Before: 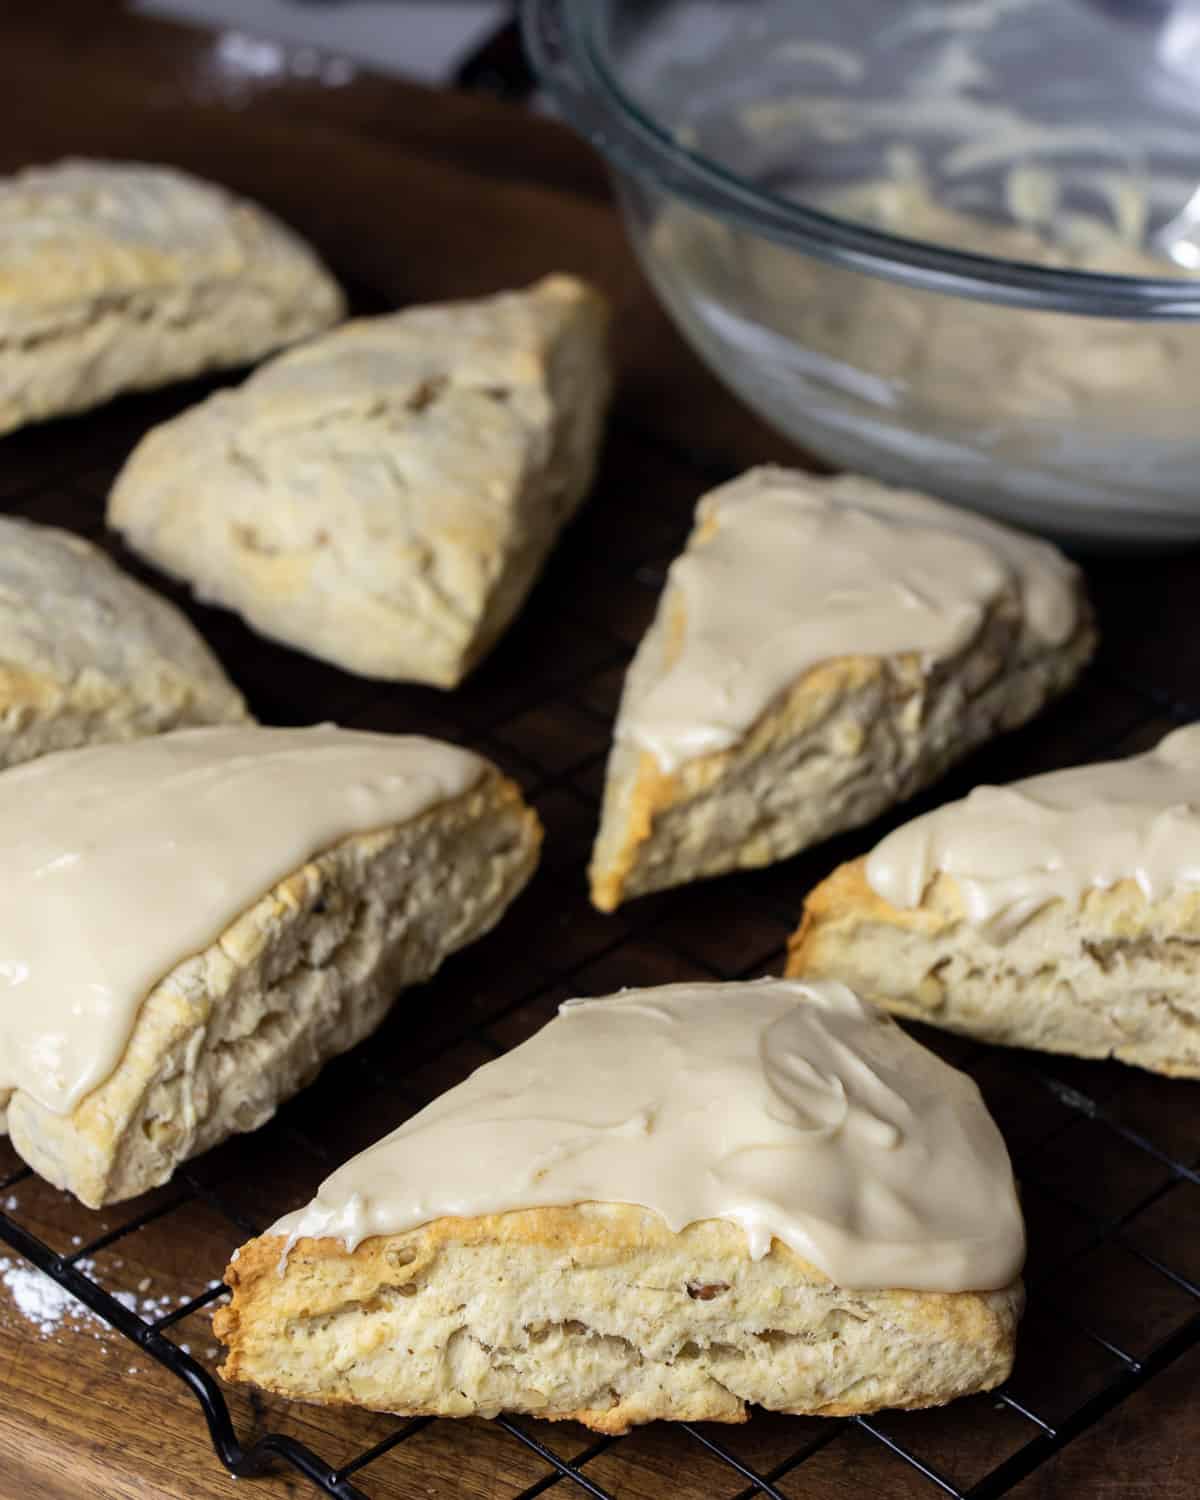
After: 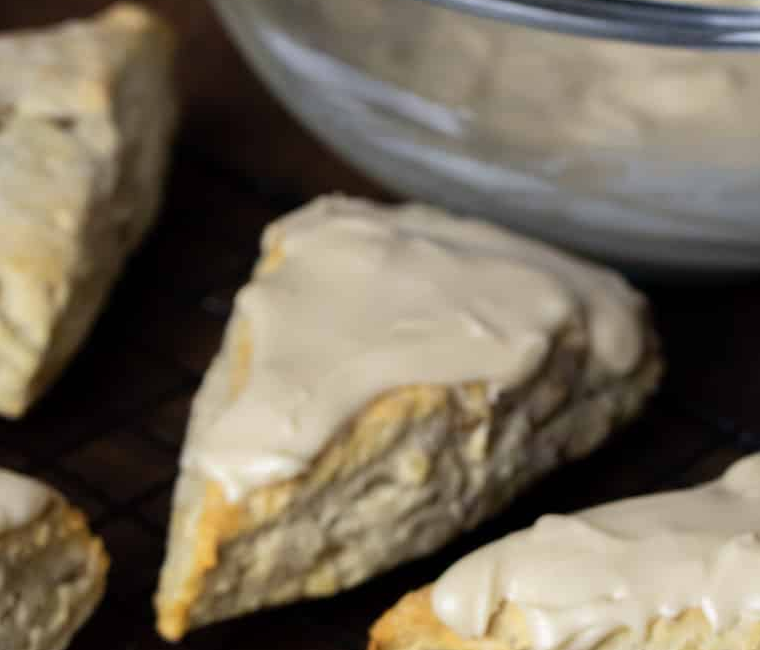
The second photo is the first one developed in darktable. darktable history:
crop: left 36.184%, top 18.084%, right 0.422%, bottom 38.524%
